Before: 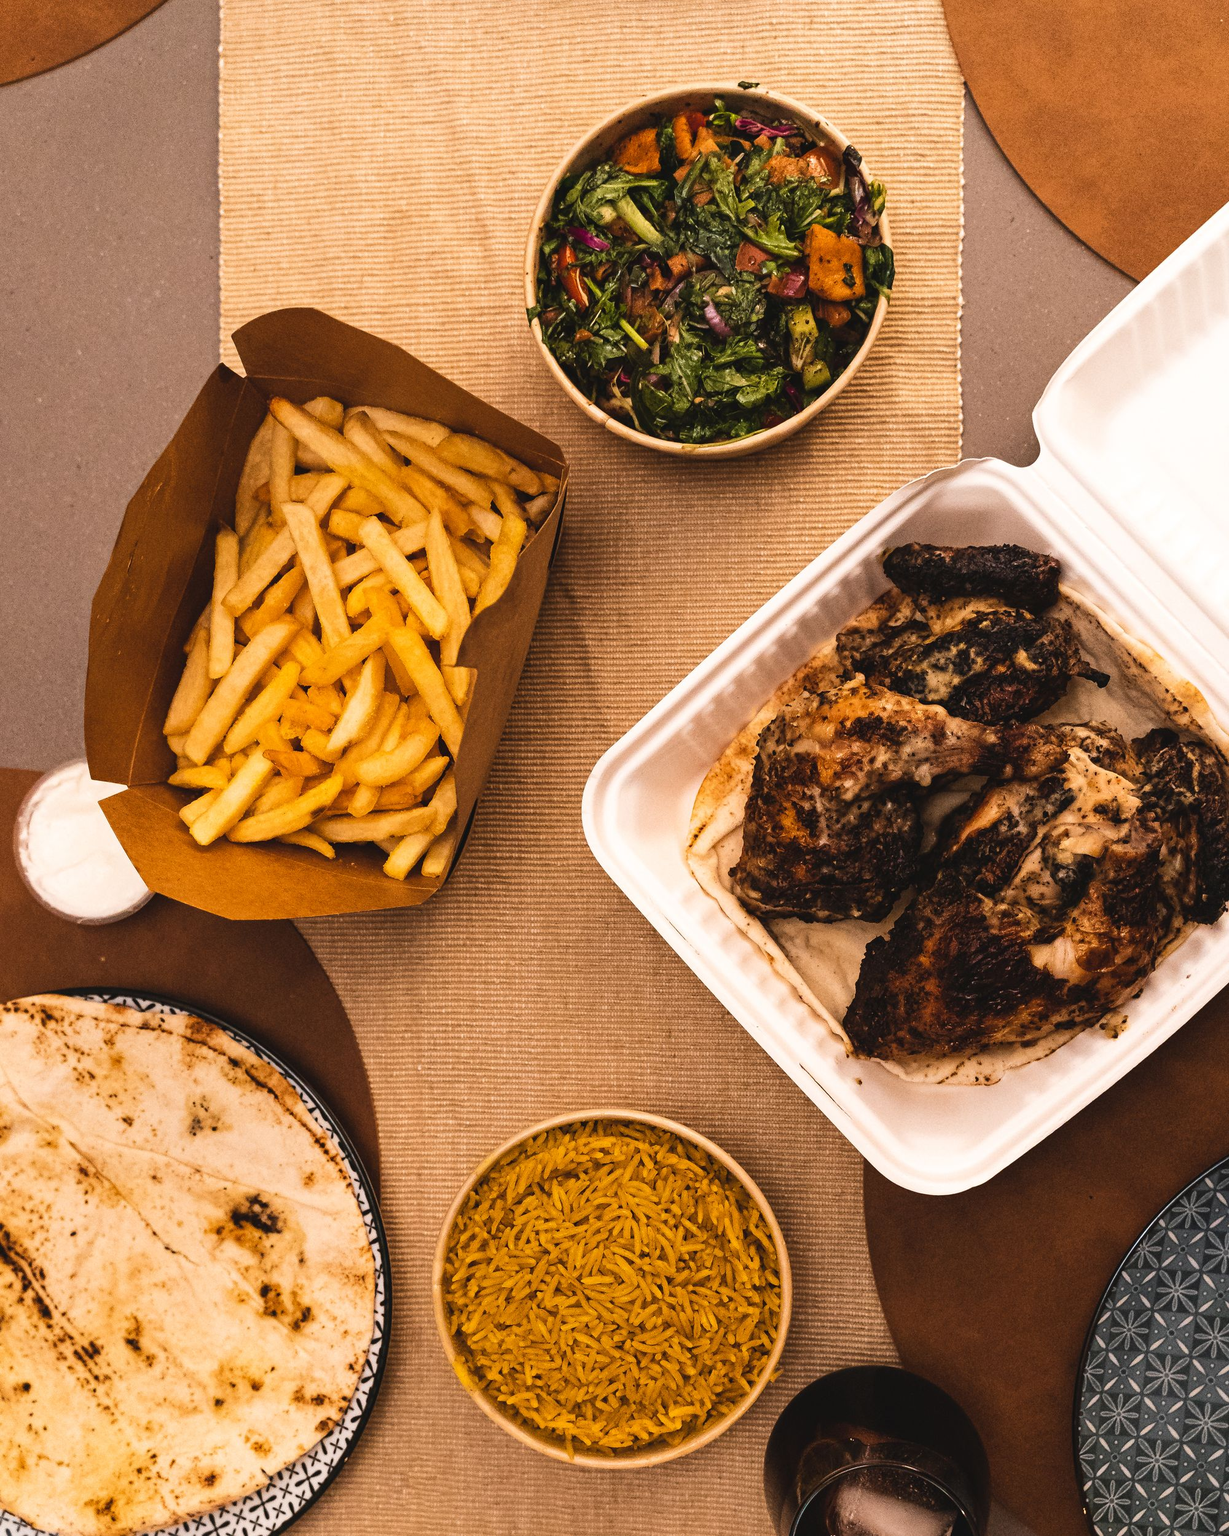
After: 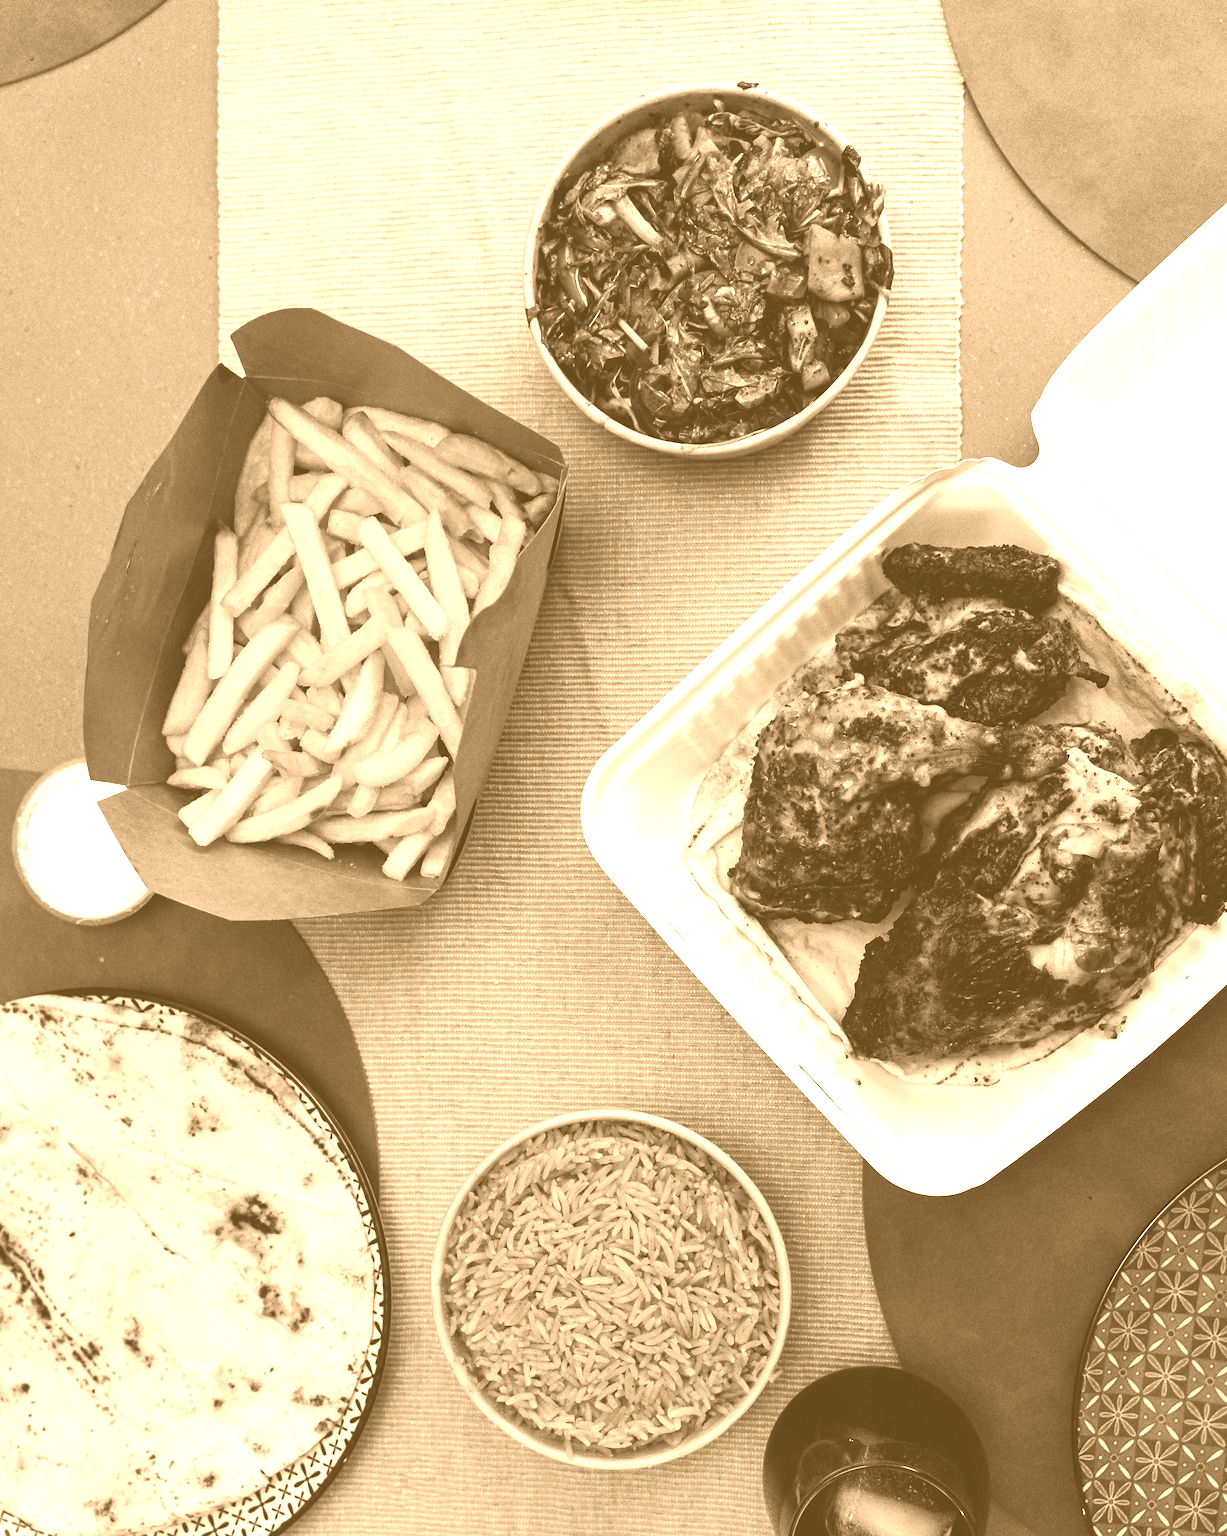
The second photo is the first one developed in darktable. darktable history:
colorize: hue 28.8°, source mix 100%
white balance: red 0.924, blue 1.095
crop and rotate: left 0.126%
